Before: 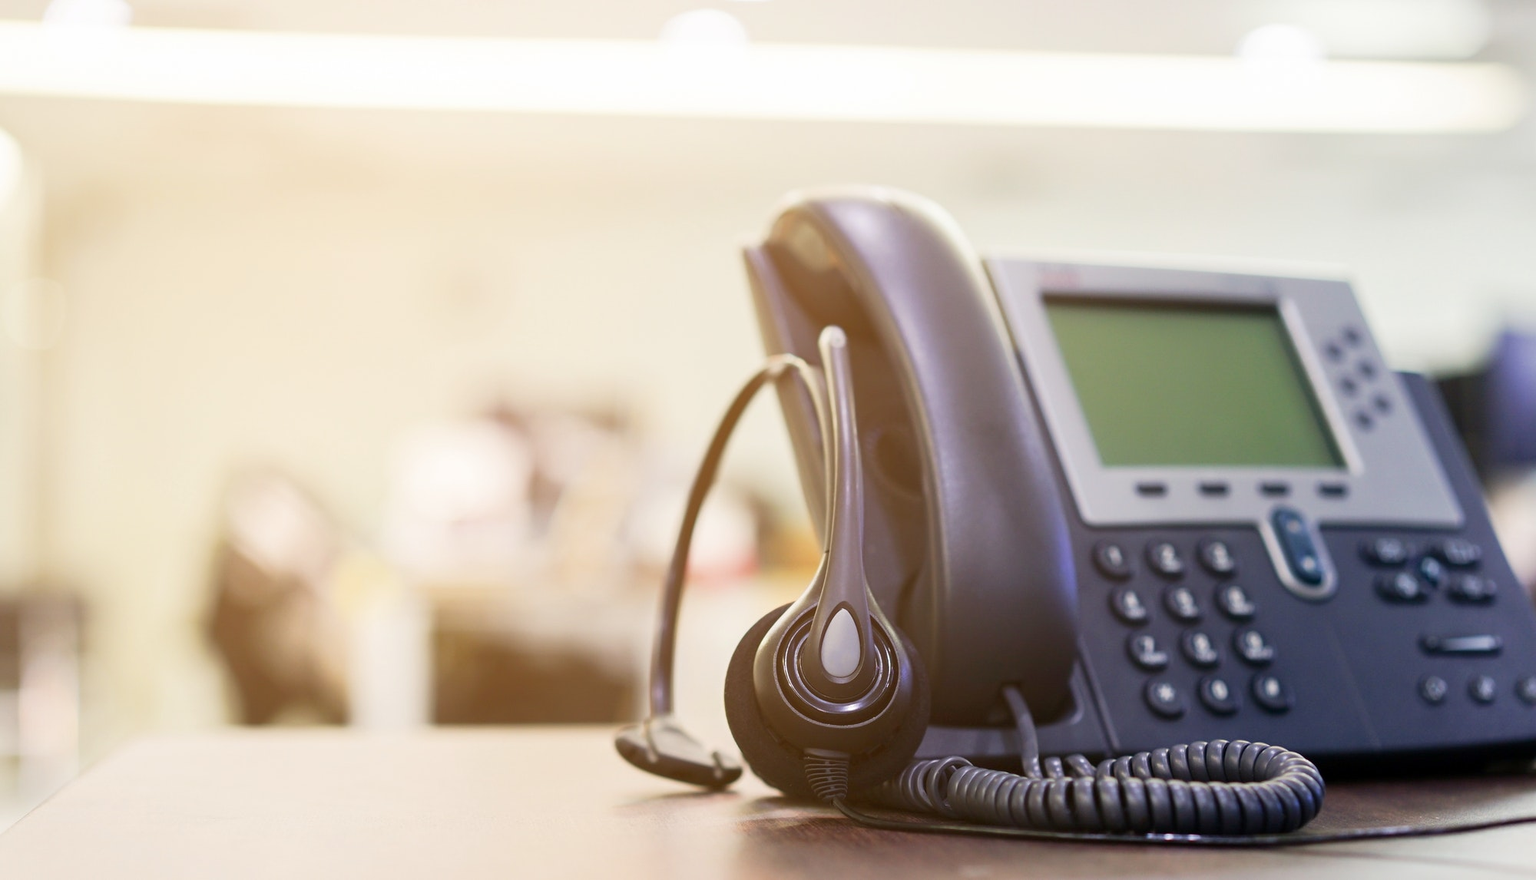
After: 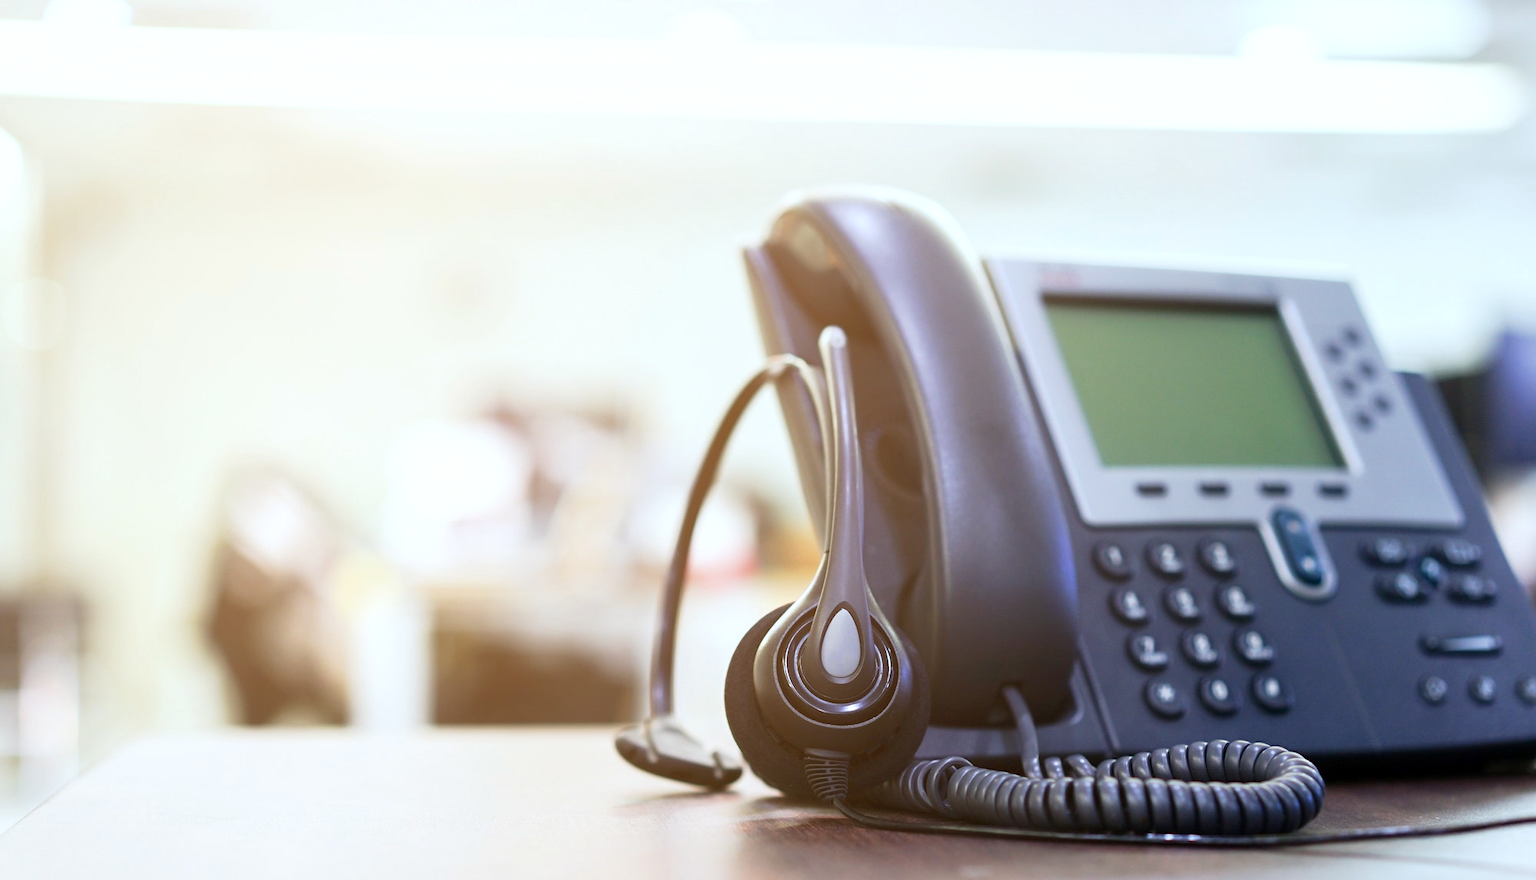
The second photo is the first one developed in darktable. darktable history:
color correction: highlights a* -4.18, highlights b* -10.81
exposure: exposure 0.207 EV, compensate highlight preservation false
